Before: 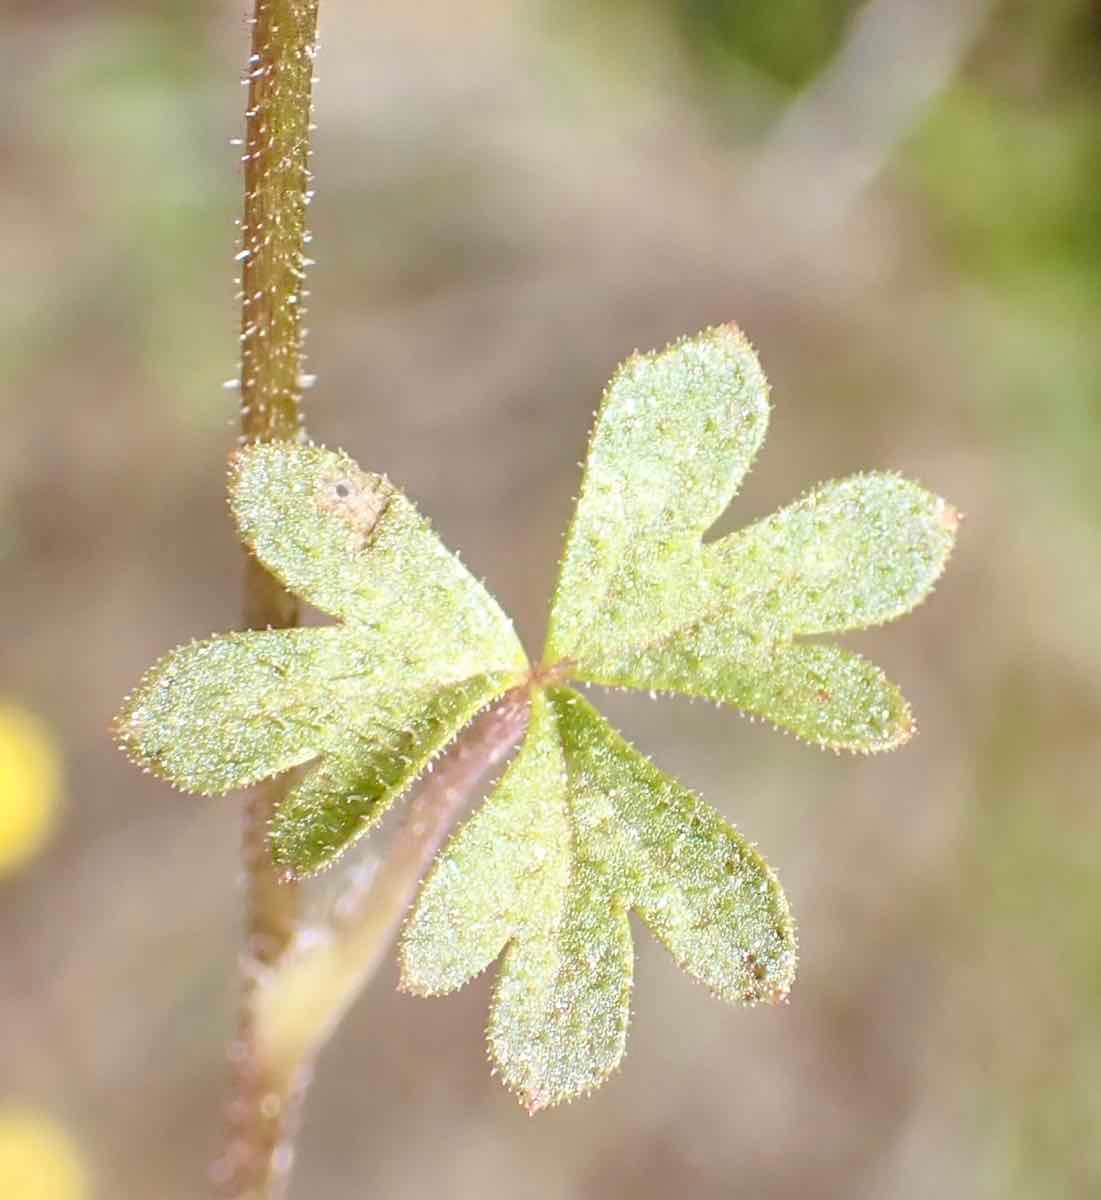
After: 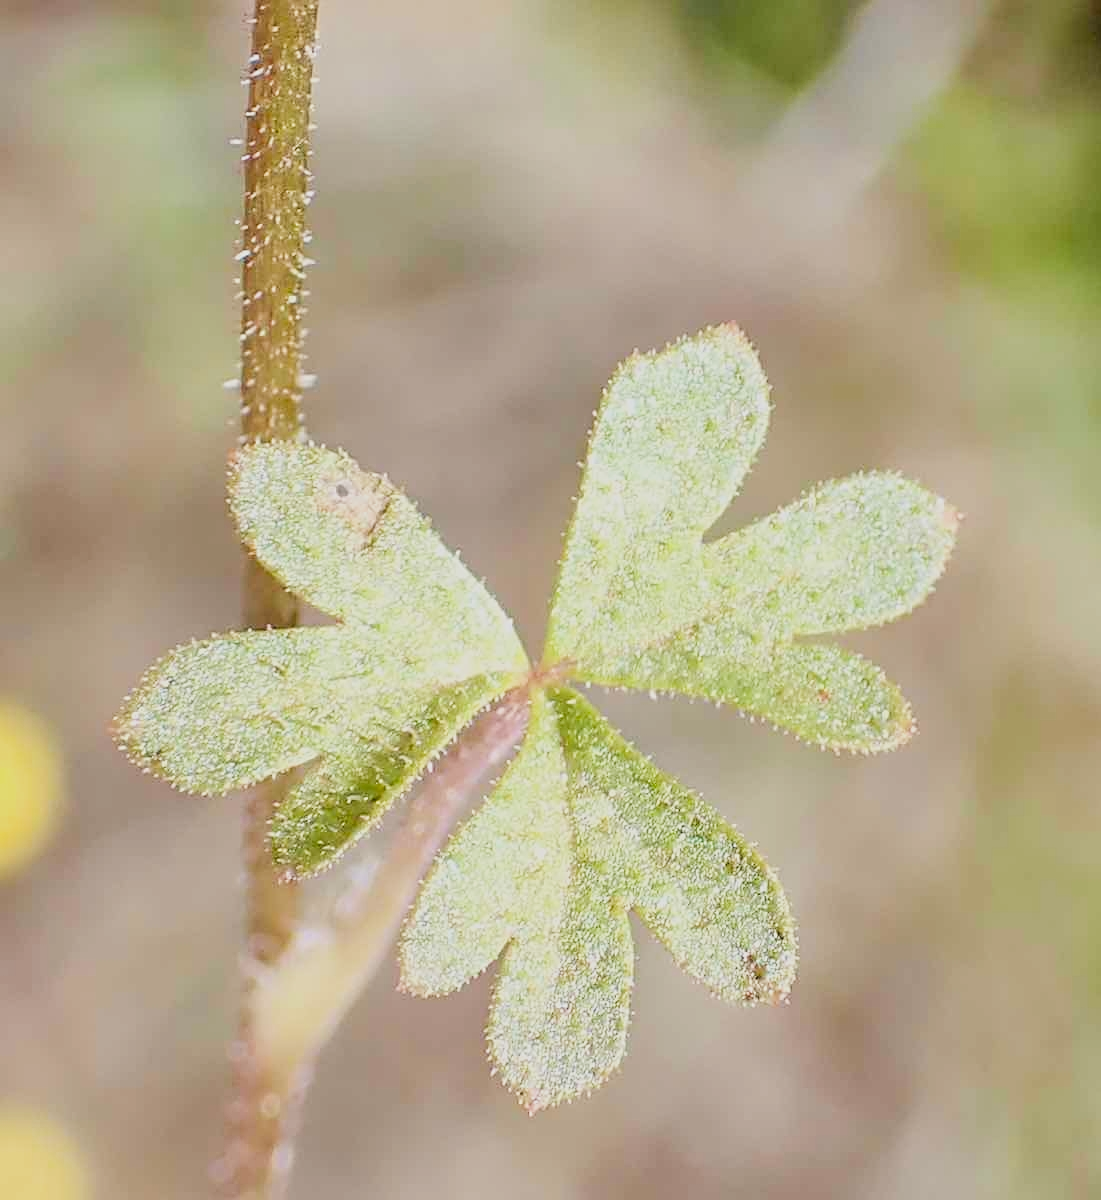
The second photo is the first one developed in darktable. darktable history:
sharpen: on, module defaults
filmic rgb: black relative exposure -7.65 EV, white relative exposure 4.56 EV, hardness 3.61, contrast 1.061
exposure: exposure 0.195 EV, compensate exposure bias true, compensate highlight preservation false
